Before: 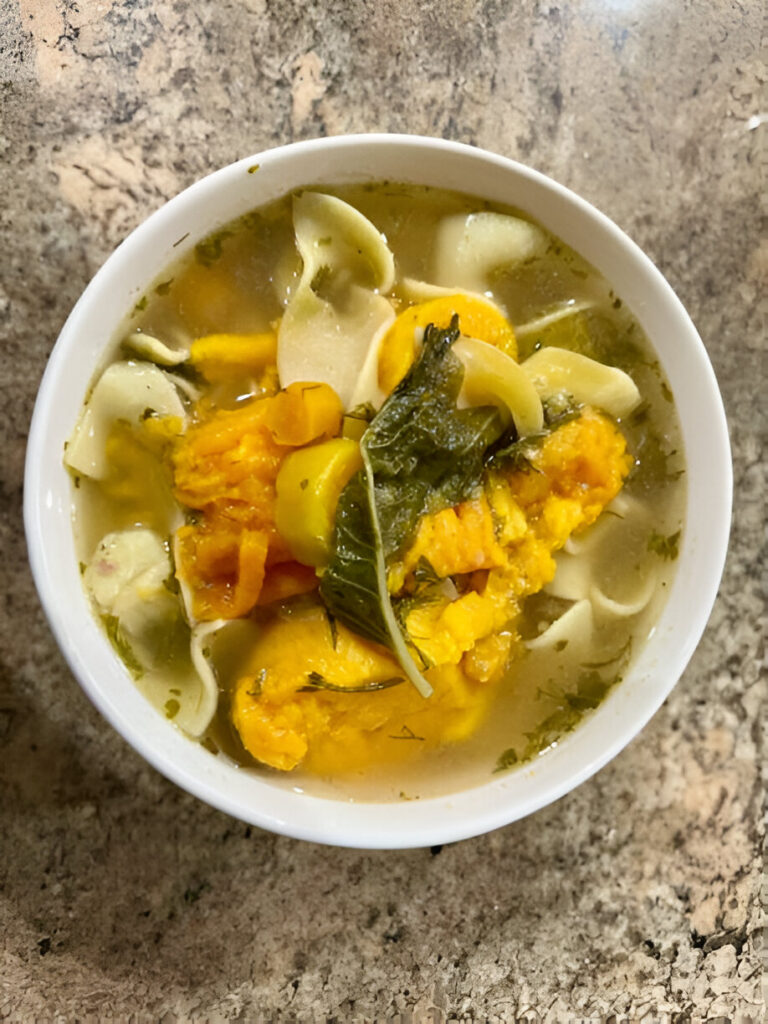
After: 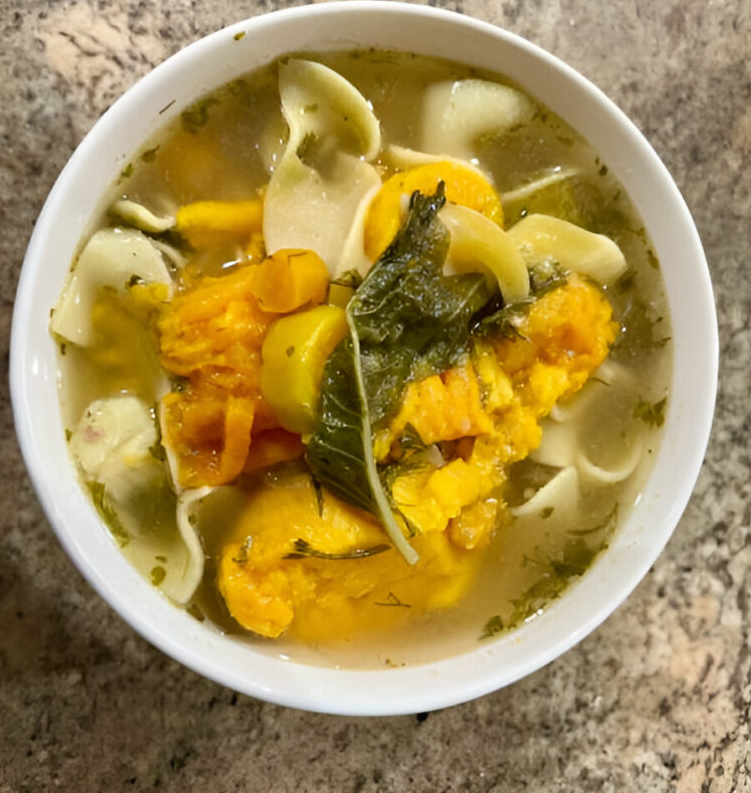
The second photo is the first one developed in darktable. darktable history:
crop and rotate: left 1.938%, top 13.005%, right 0.168%, bottom 9.505%
tone equalizer: edges refinement/feathering 500, mask exposure compensation -1.57 EV, preserve details no
